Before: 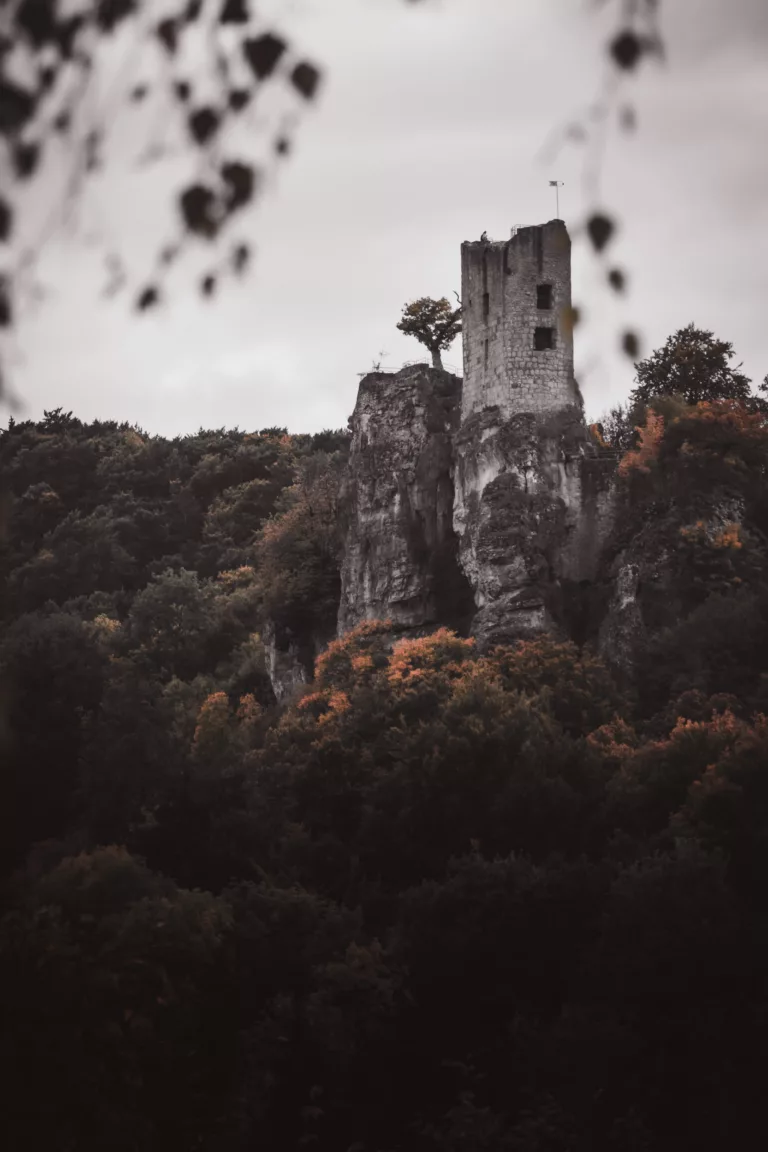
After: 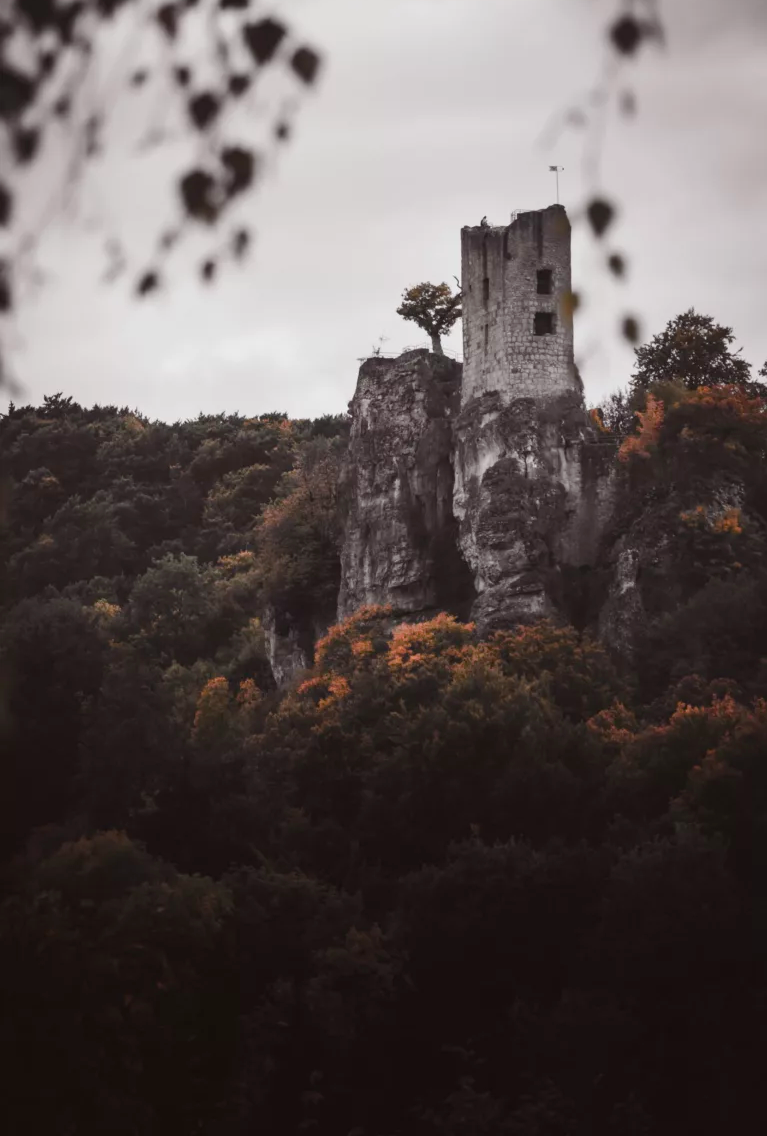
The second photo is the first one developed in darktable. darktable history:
crop: top 1.382%, right 0.029%
color balance rgb: perceptual saturation grading › global saturation 15.366%, perceptual saturation grading › highlights -19.647%, perceptual saturation grading › shadows 20.421%, global vibrance 14.656%
